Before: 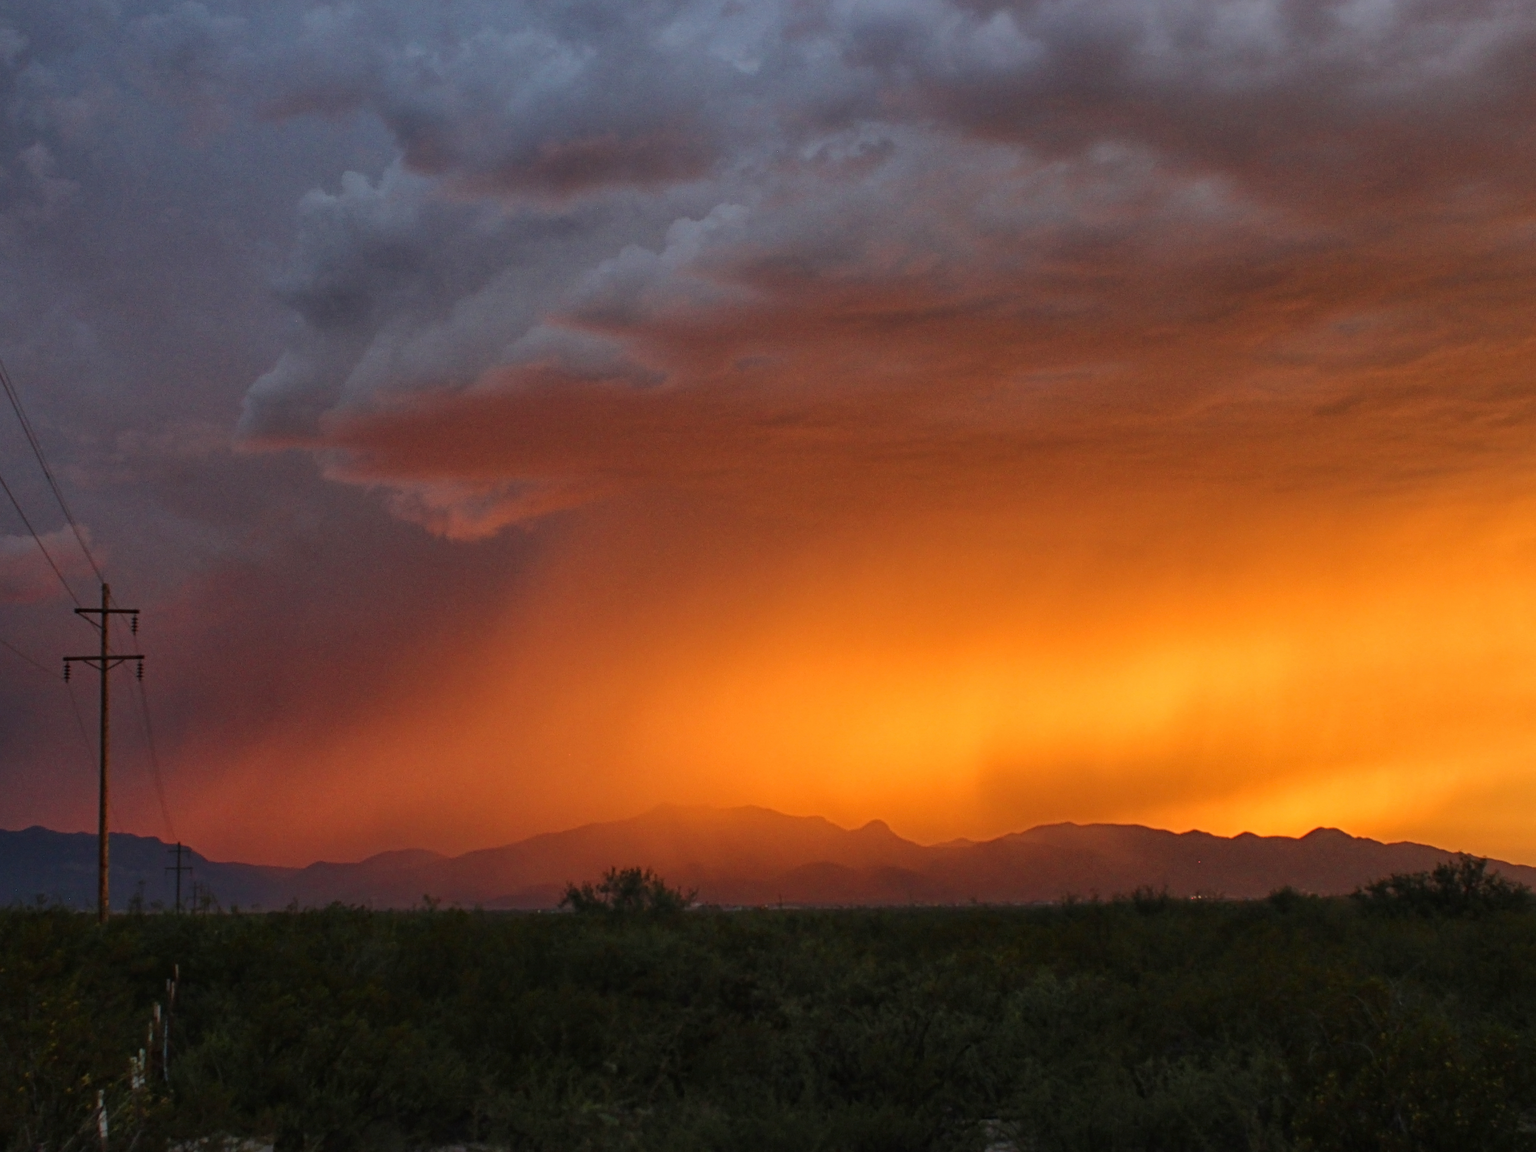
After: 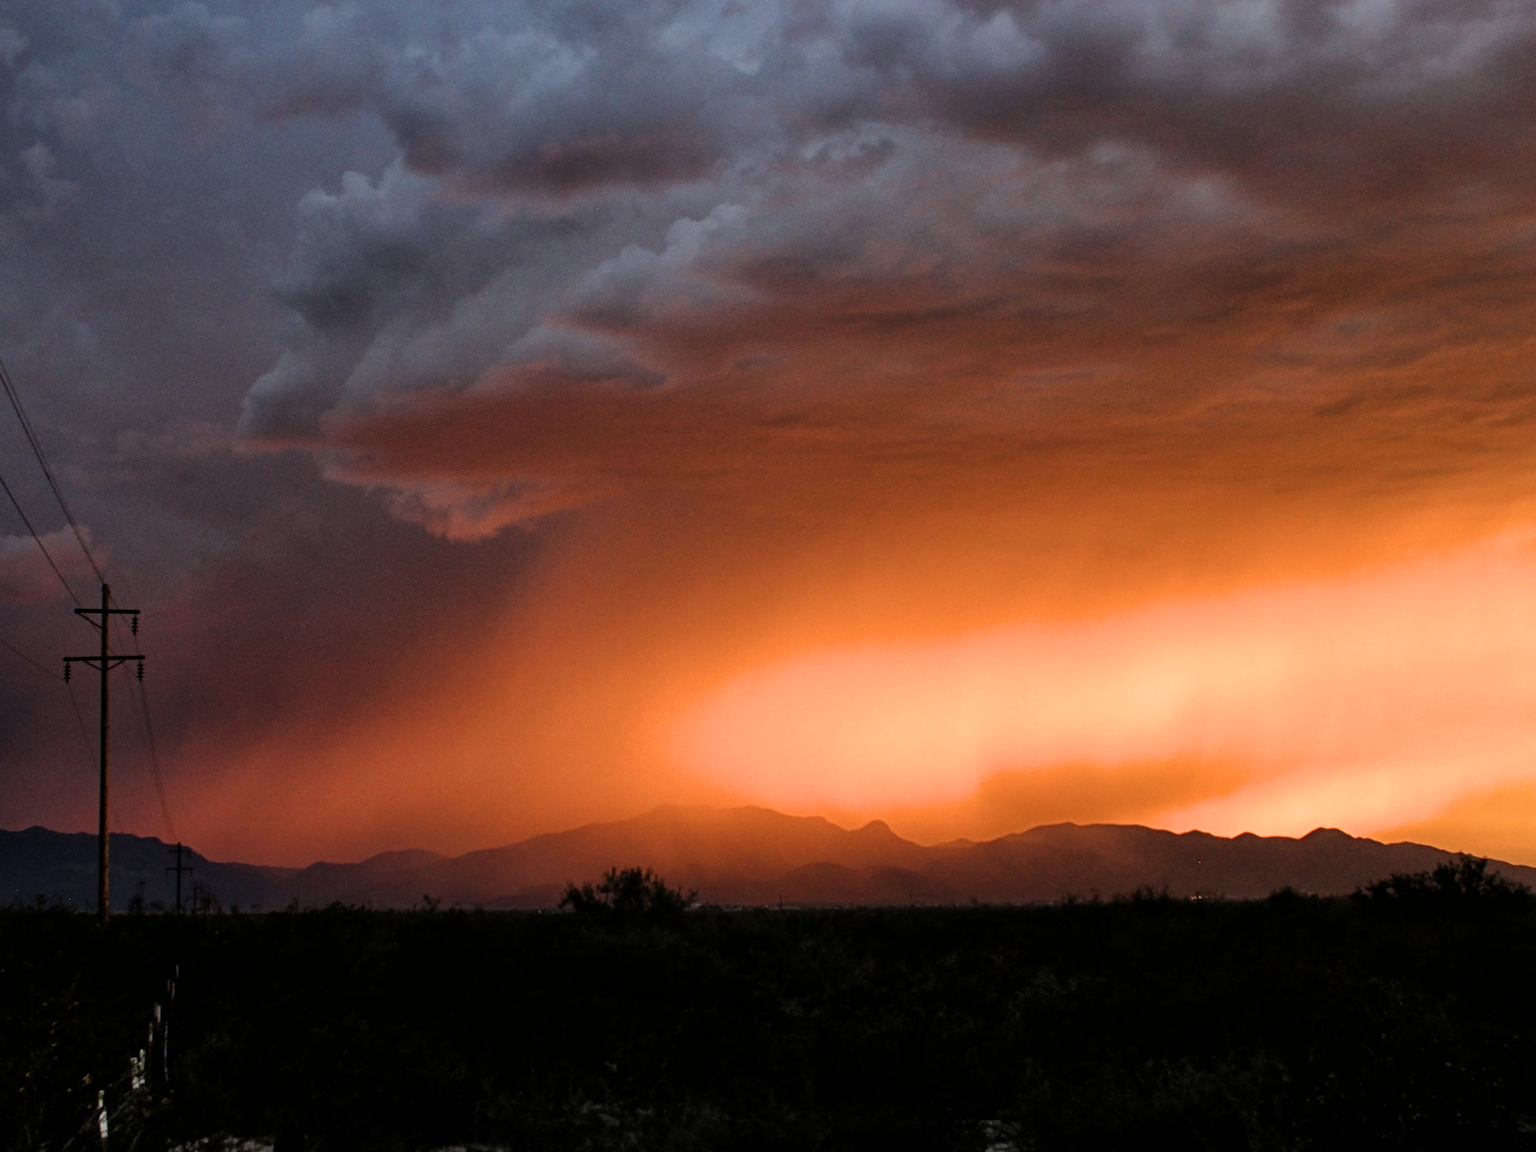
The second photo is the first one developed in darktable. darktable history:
shadows and highlights: radius 330.93, shadows 53.56, highlights -98.5, compress 94.4%, soften with gaussian
filmic rgb: black relative exposure -8.27 EV, white relative exposure 2.2 EV, threshold 5.98 EV, target white luminance 99.855%, hardness 7.05, latitude 75.69%, contrast 1.322, highlights saturation mix -2.78%, shadows ↔ highlights balance 29.77%, enable highlight reconstruction true
